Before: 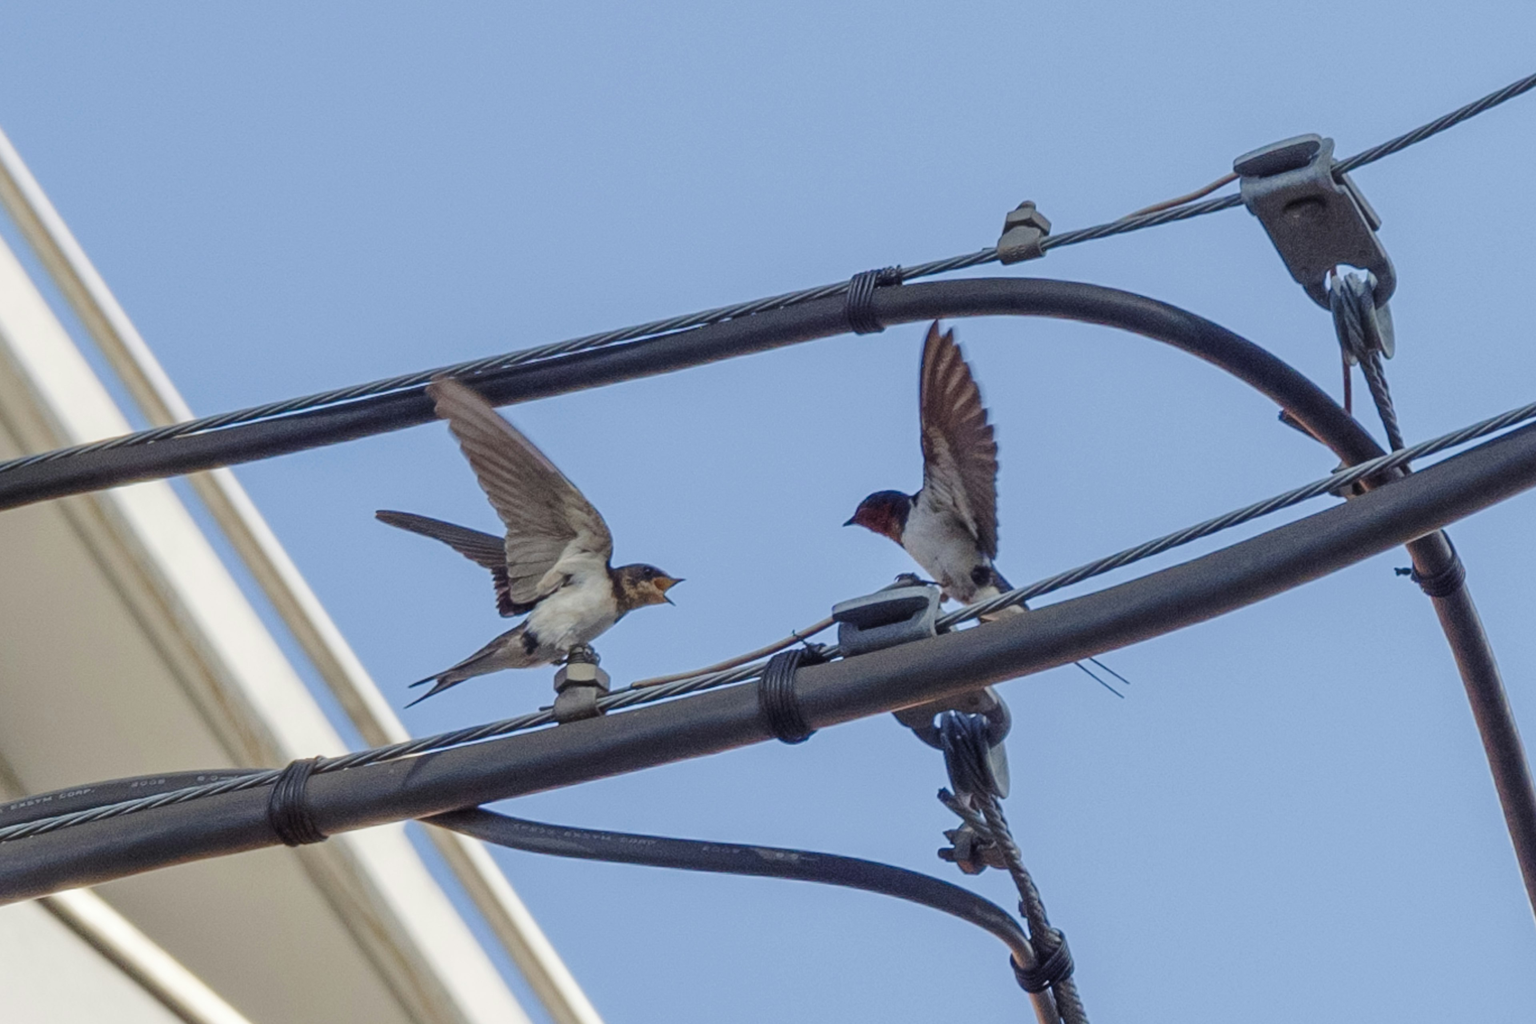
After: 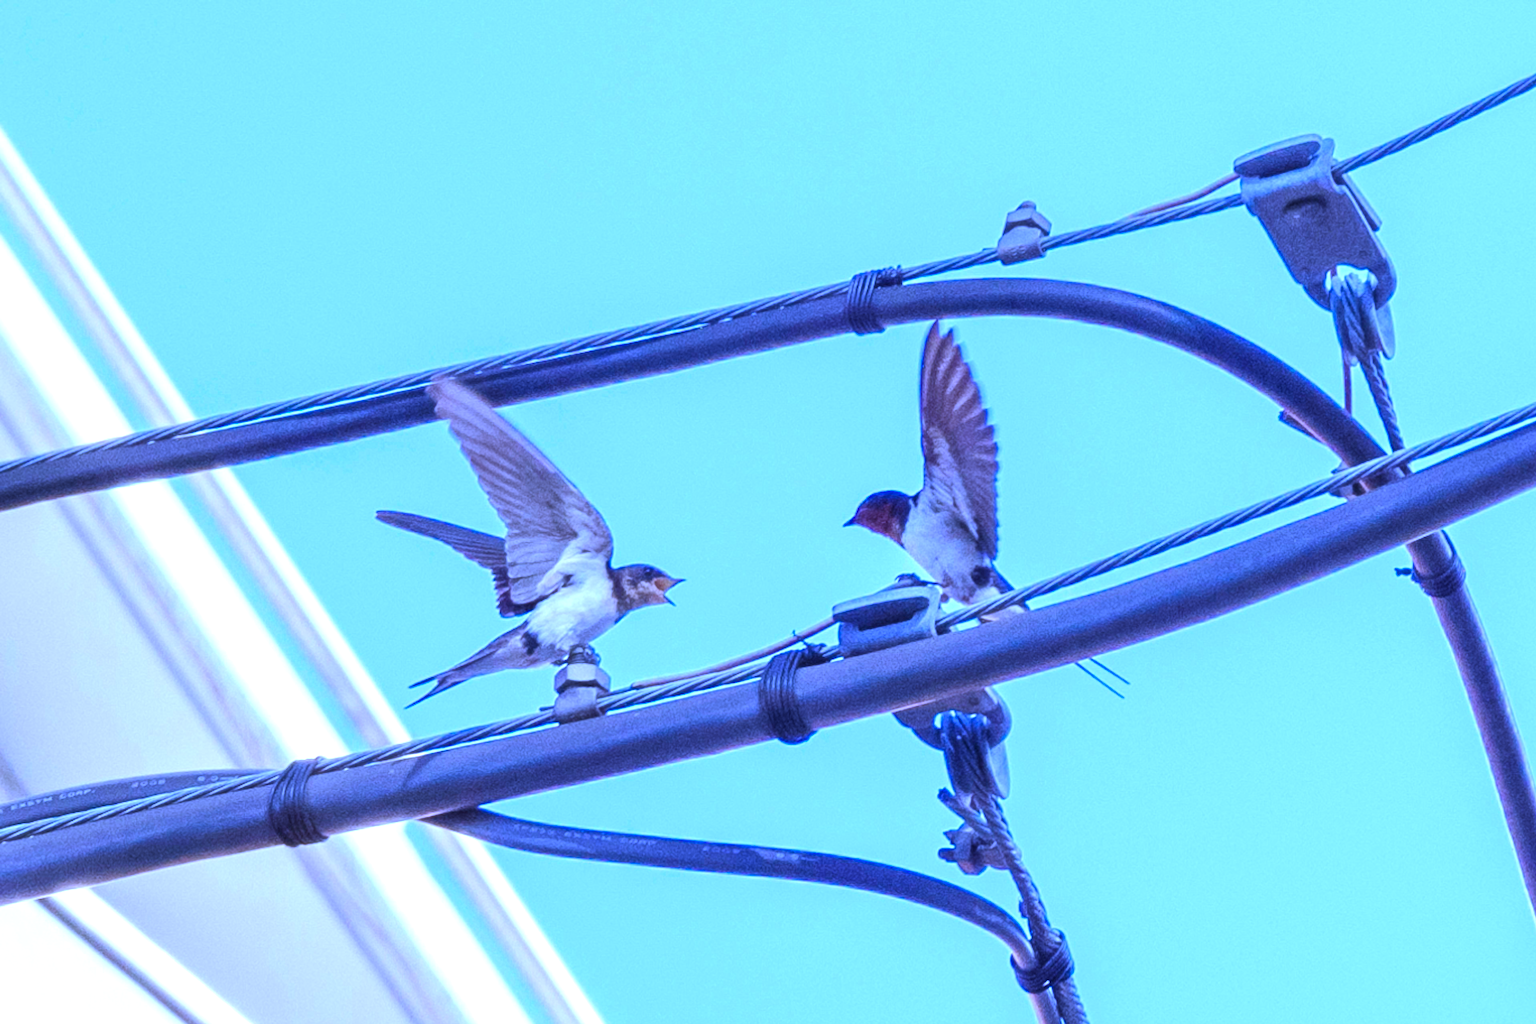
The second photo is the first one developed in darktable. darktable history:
exposure: black level correction 0, exposure 1.2 EV, compensate exposure bias true, compensate highlight preservation false
color calibration: output R [1.063, -0.012, -0.003, 0], output B [-0.079, 0.047, 1, 0], illuminant custom, x 0.46, y 0.43, temperature 2642.66 K
